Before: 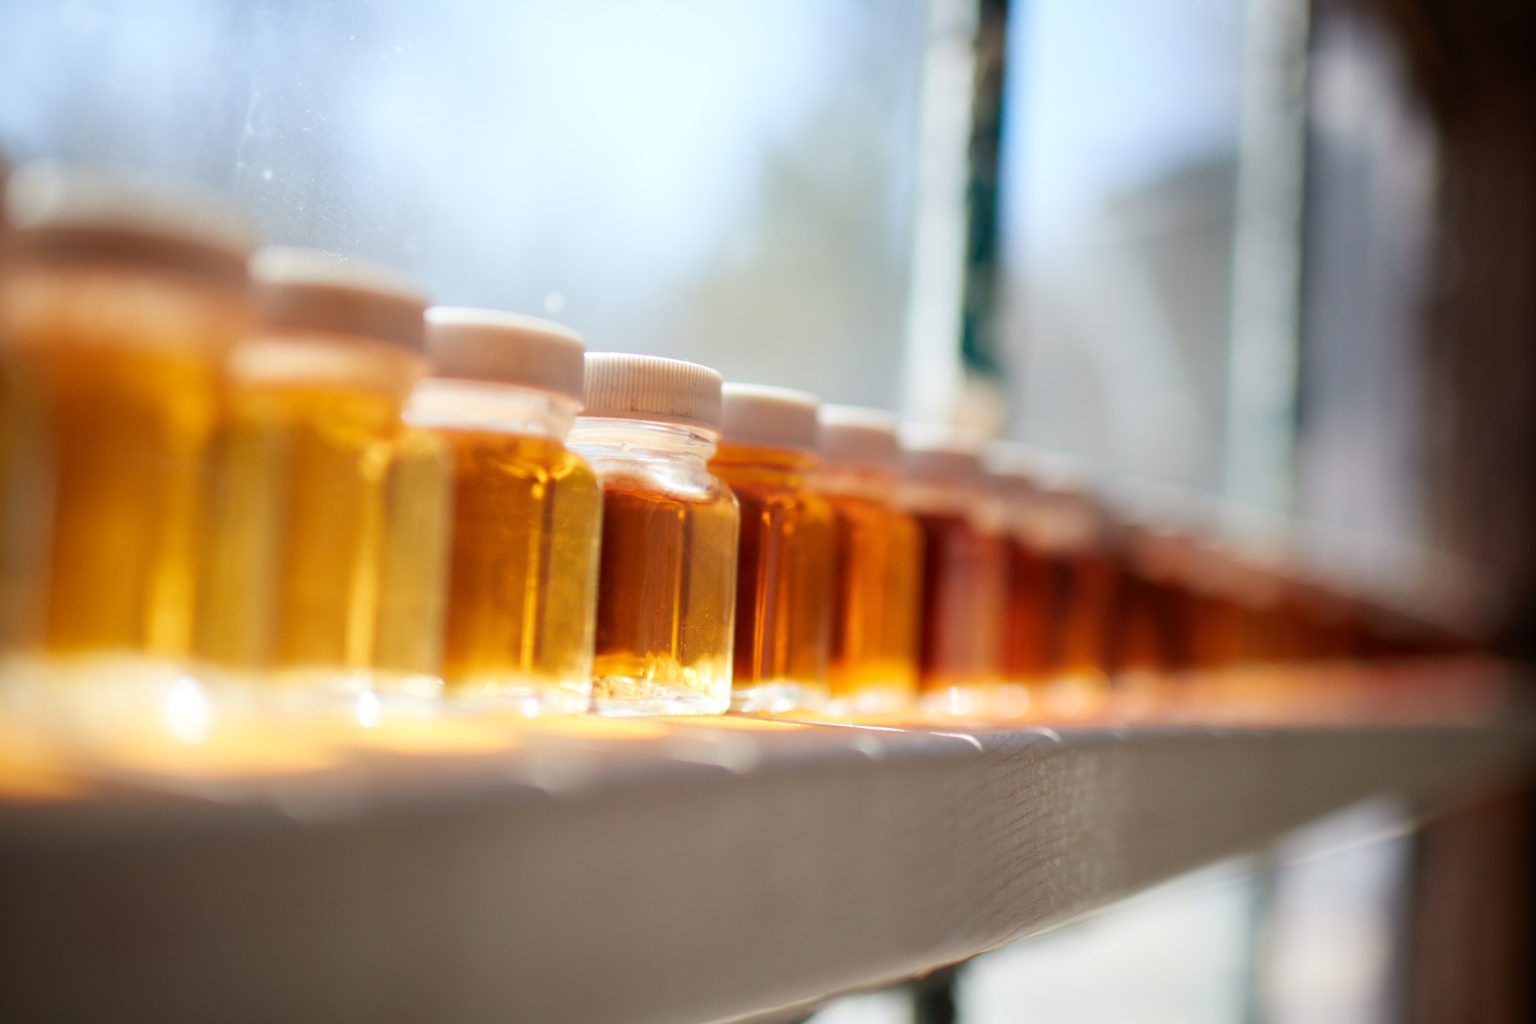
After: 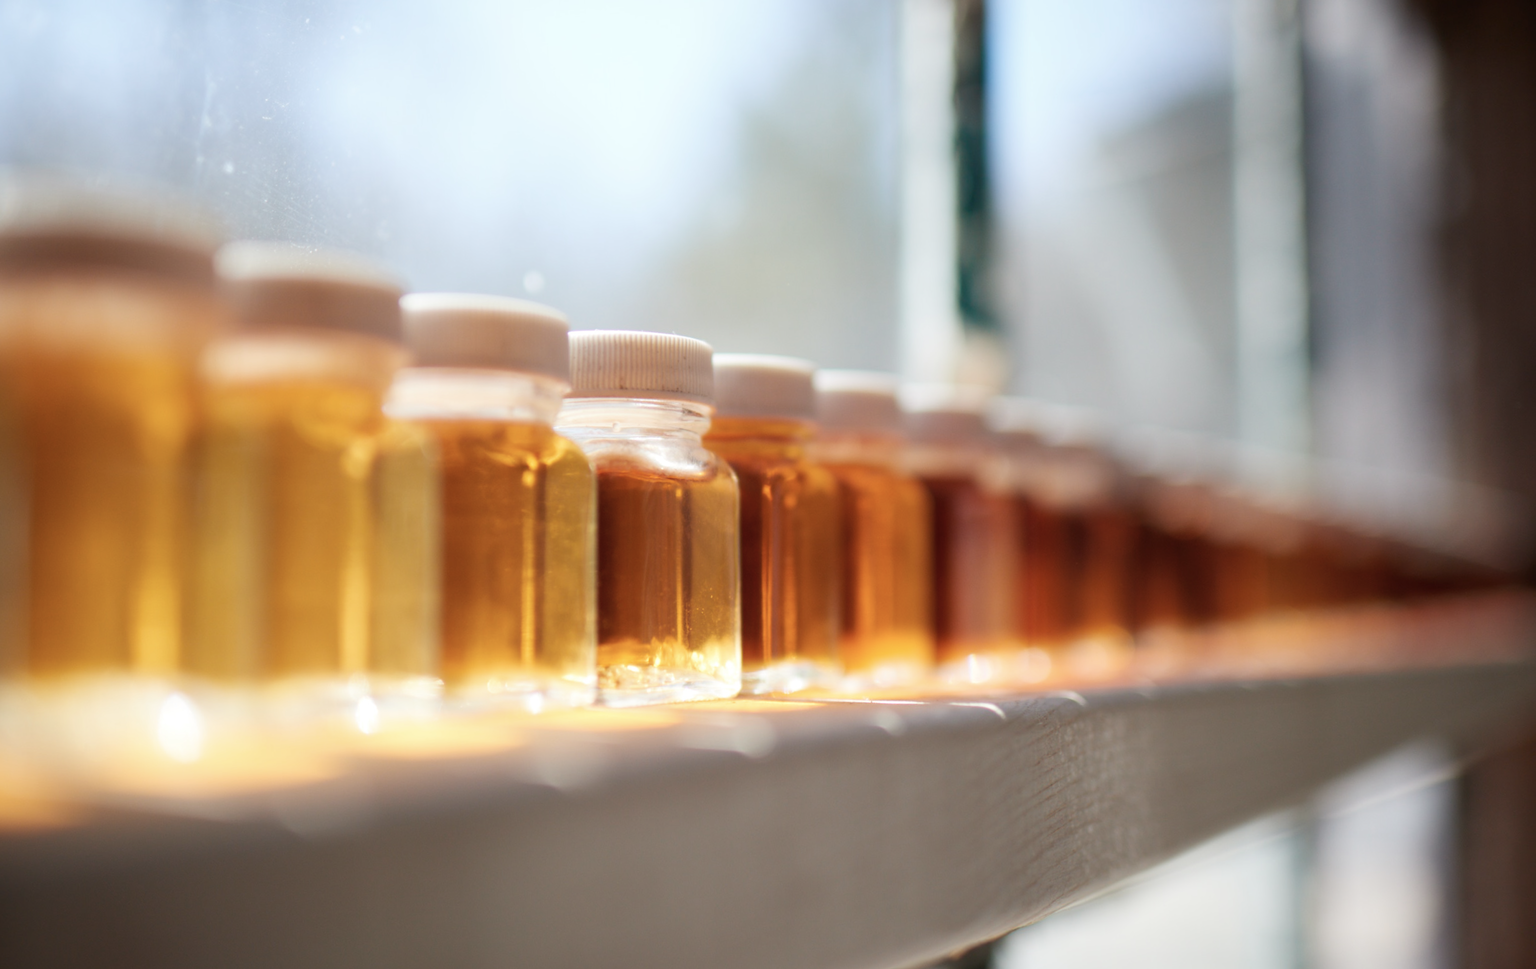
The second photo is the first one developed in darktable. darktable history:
tone equalizer: on, module defaults
color correction: saturation 0.8
rotate and perspective: rotation -3.52°, crop left 0.036, crop right 0.964, crop top 0.081, crop bottom 0.919
